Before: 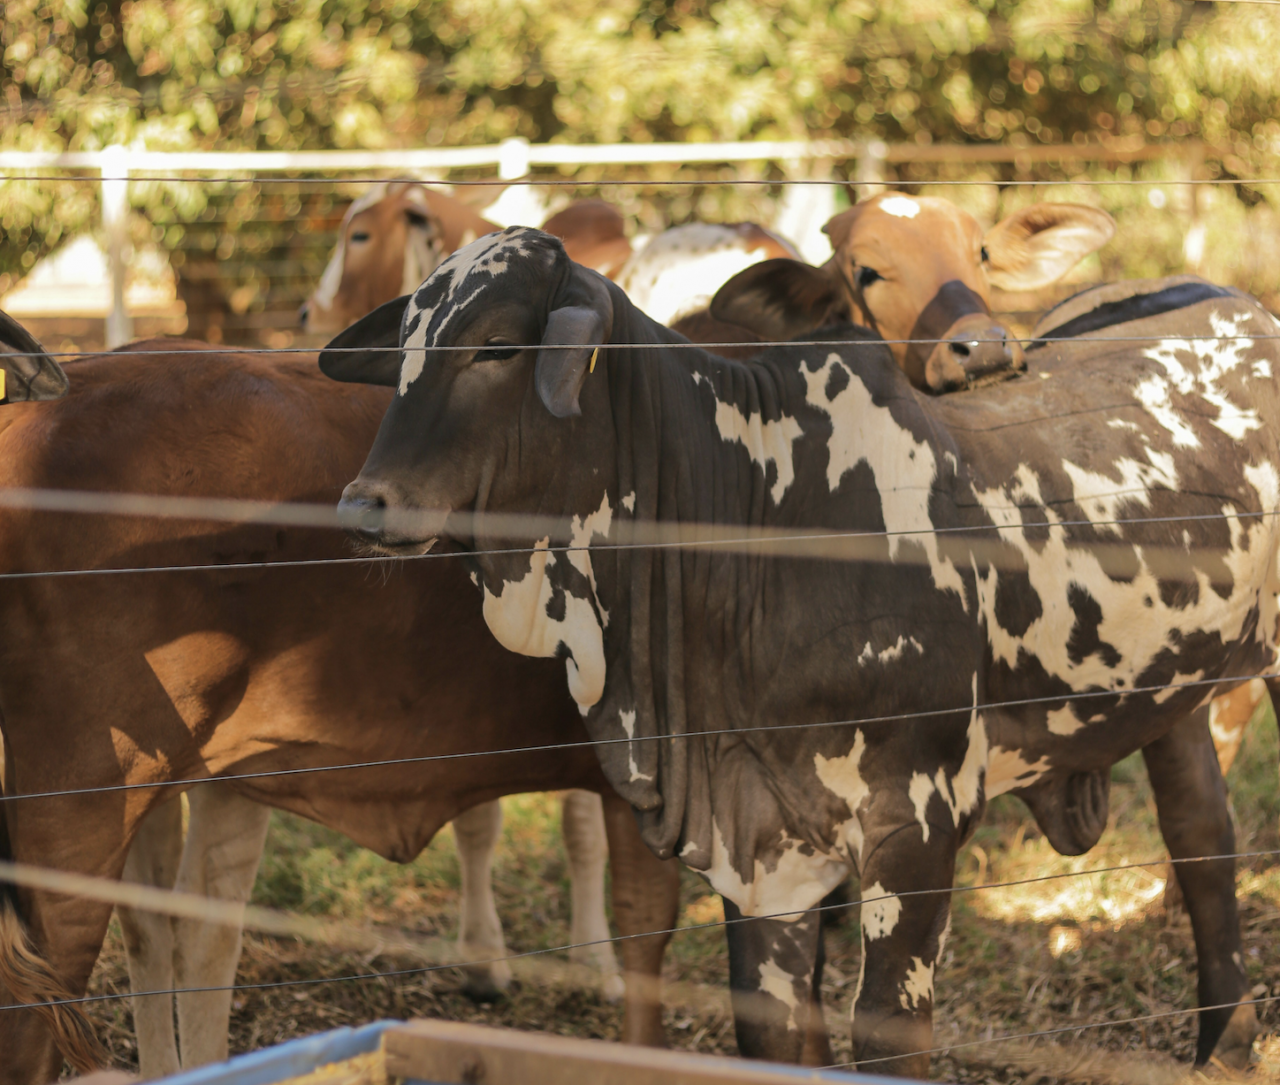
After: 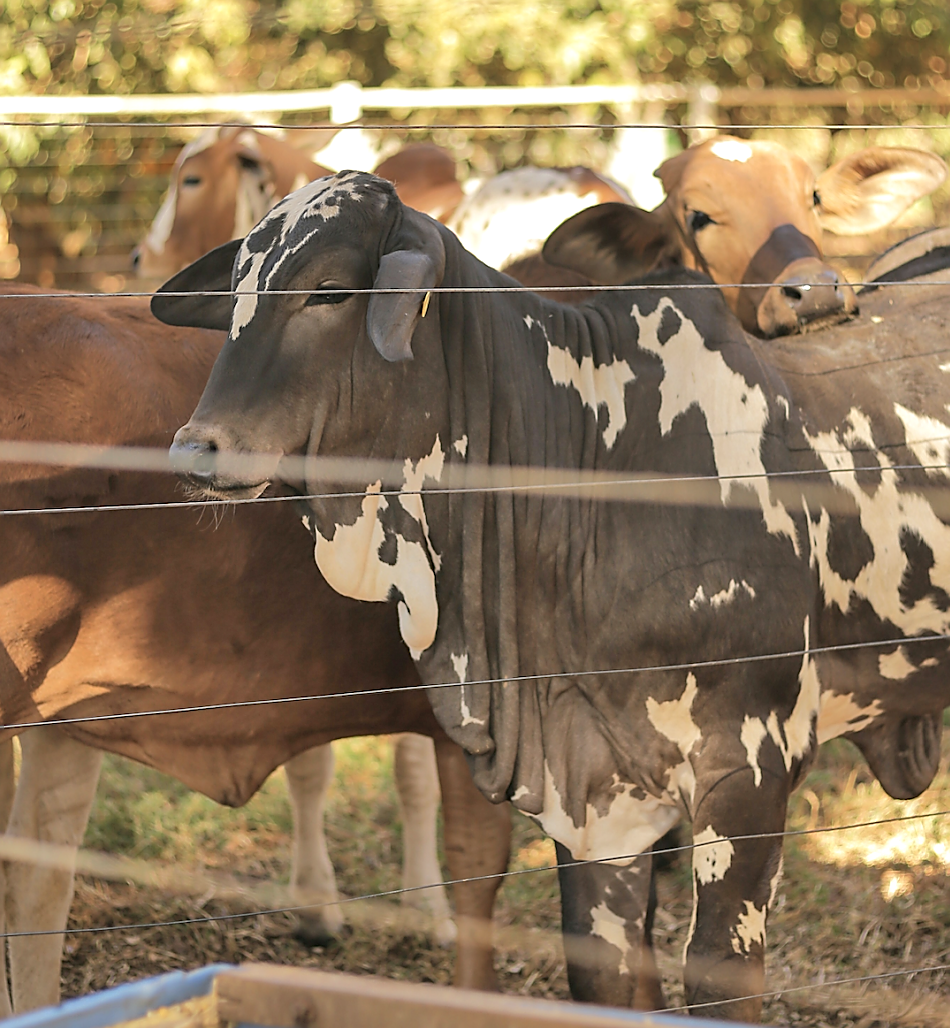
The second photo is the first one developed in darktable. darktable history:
shadows and highlights: radius 110.86, shadows 51.09, white point adjustment 9.16, highlights -4.17, highlights color adjustment 32.2%, soften with gaussian
rgb curve: curves: ch0 [(0, 0) (0.053, 0.068) (0.122, 0.128) (1, 1)]
crop and rotate: left 13.15%, top 5.251%, right 12.609%
sharpen: radius 1.4, amount 1.25, threshold 0.7
